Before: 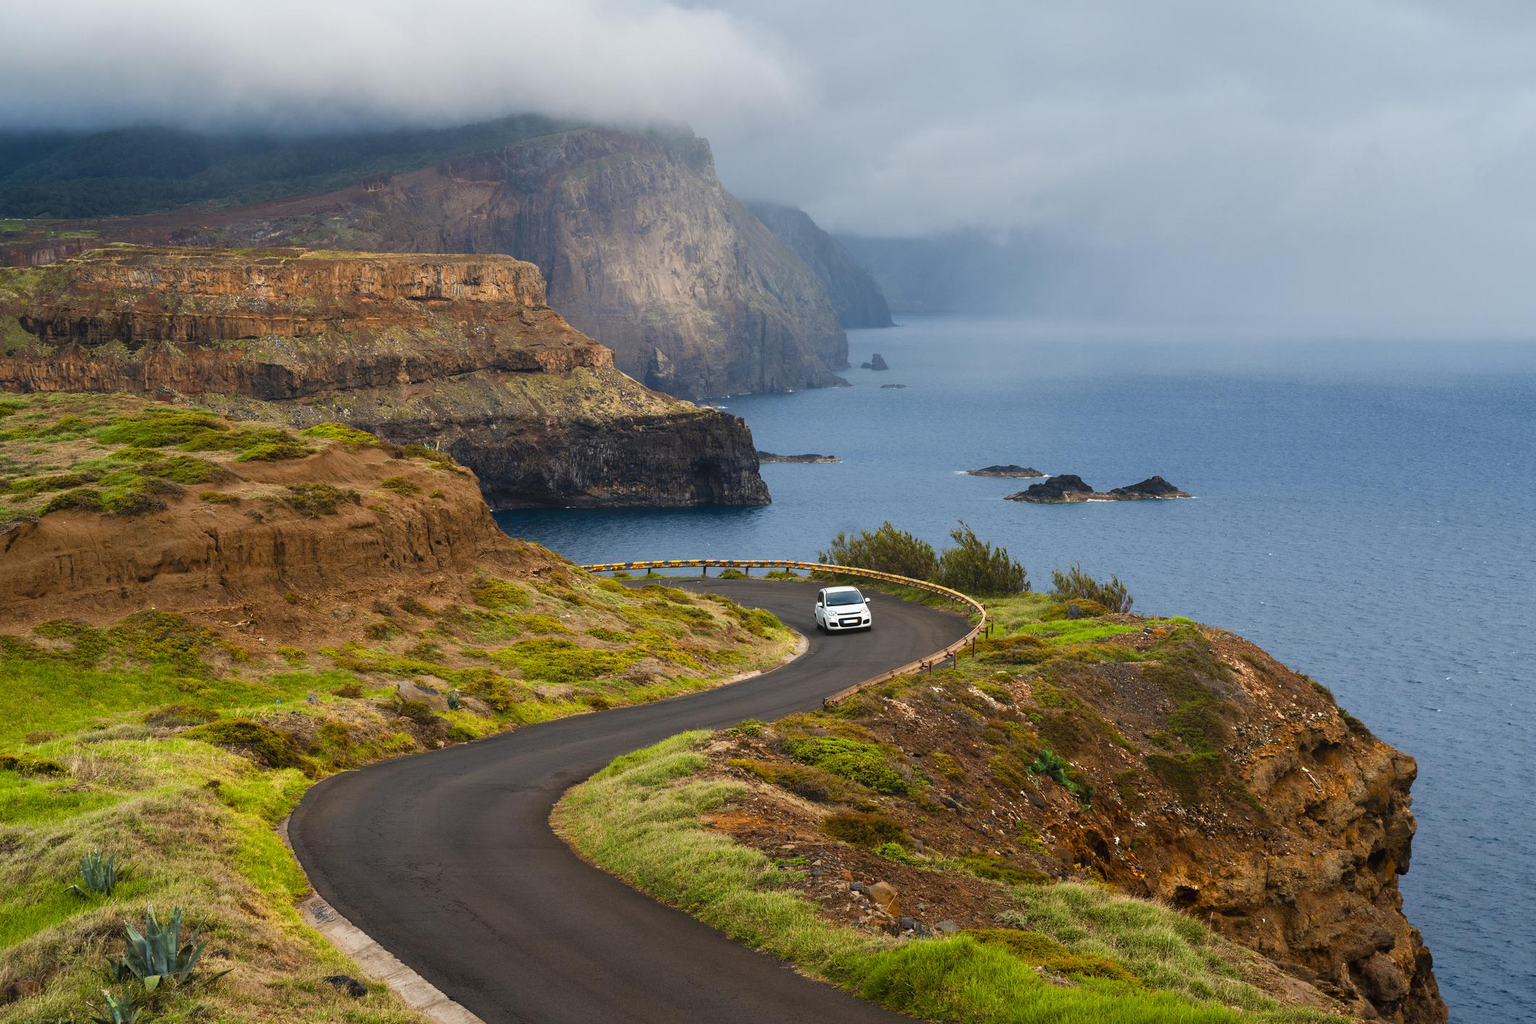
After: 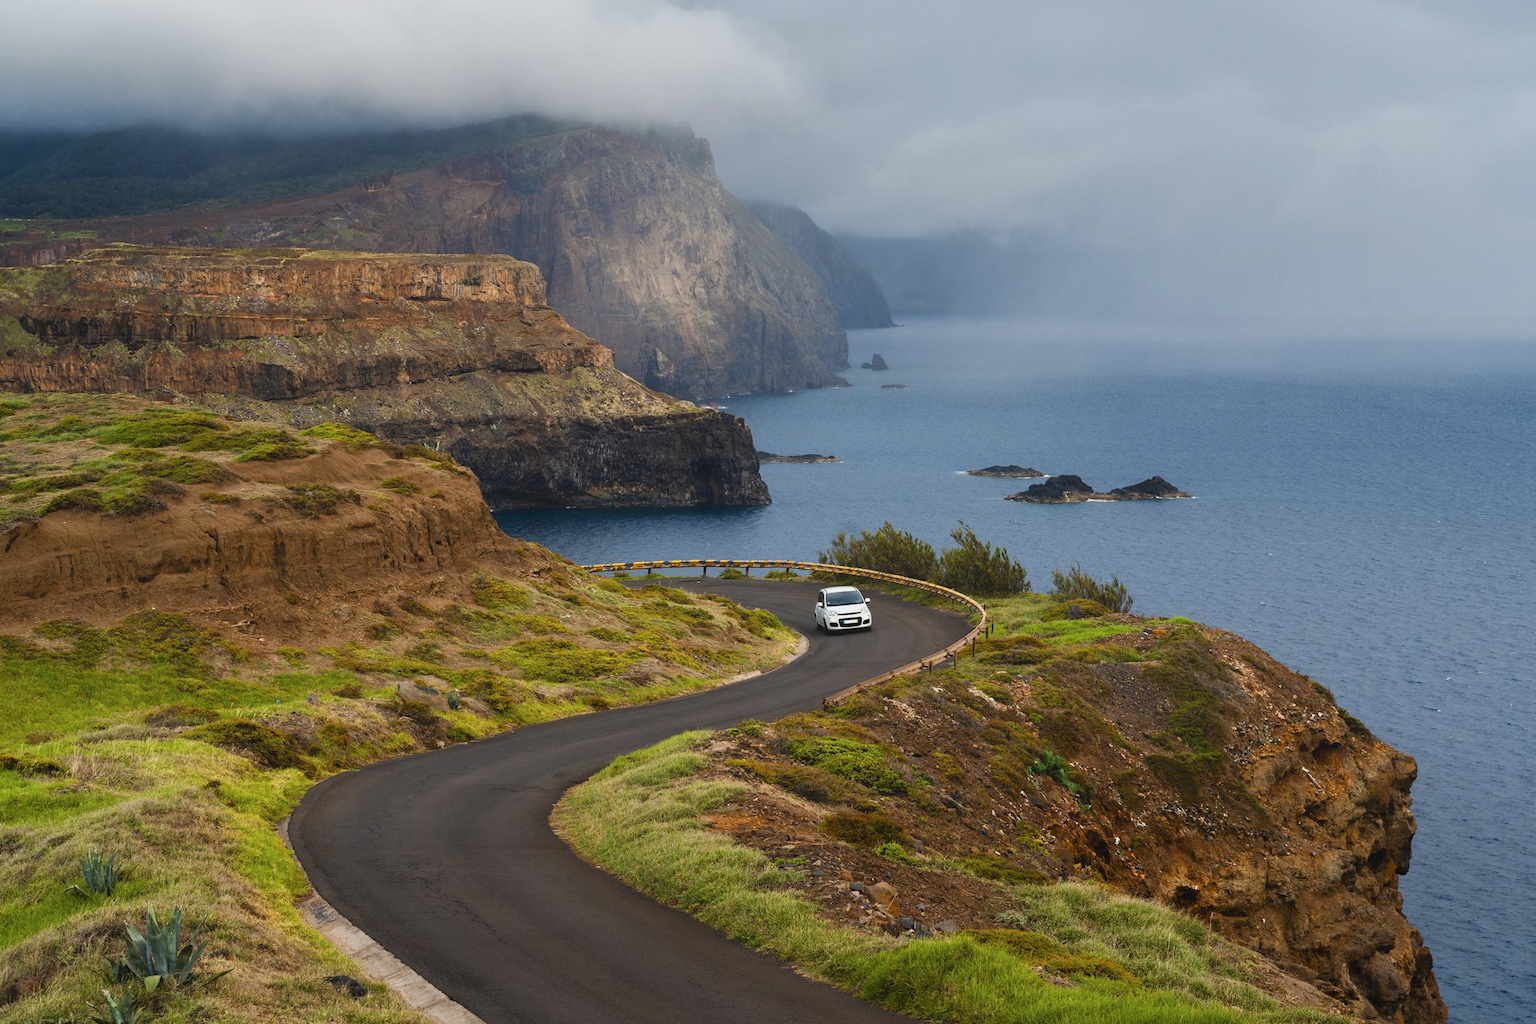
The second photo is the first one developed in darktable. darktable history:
contrast brightness saturation: contrast -0.08, brightness -0.04, saturation -0.11
tone equalizer: on, module defaults
